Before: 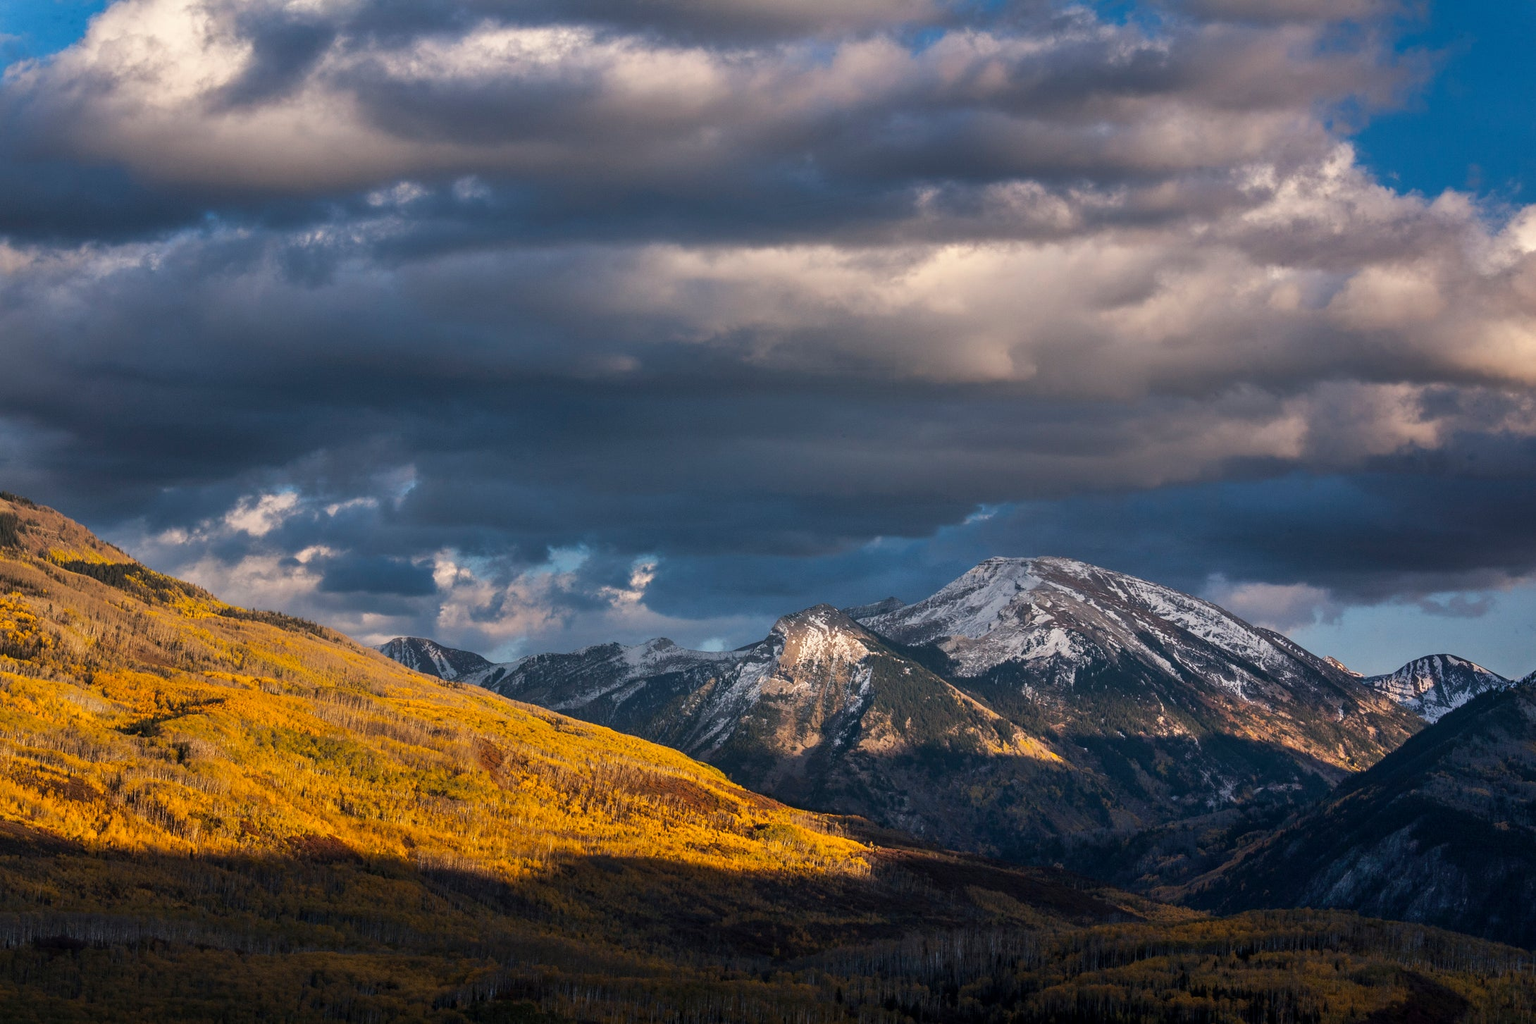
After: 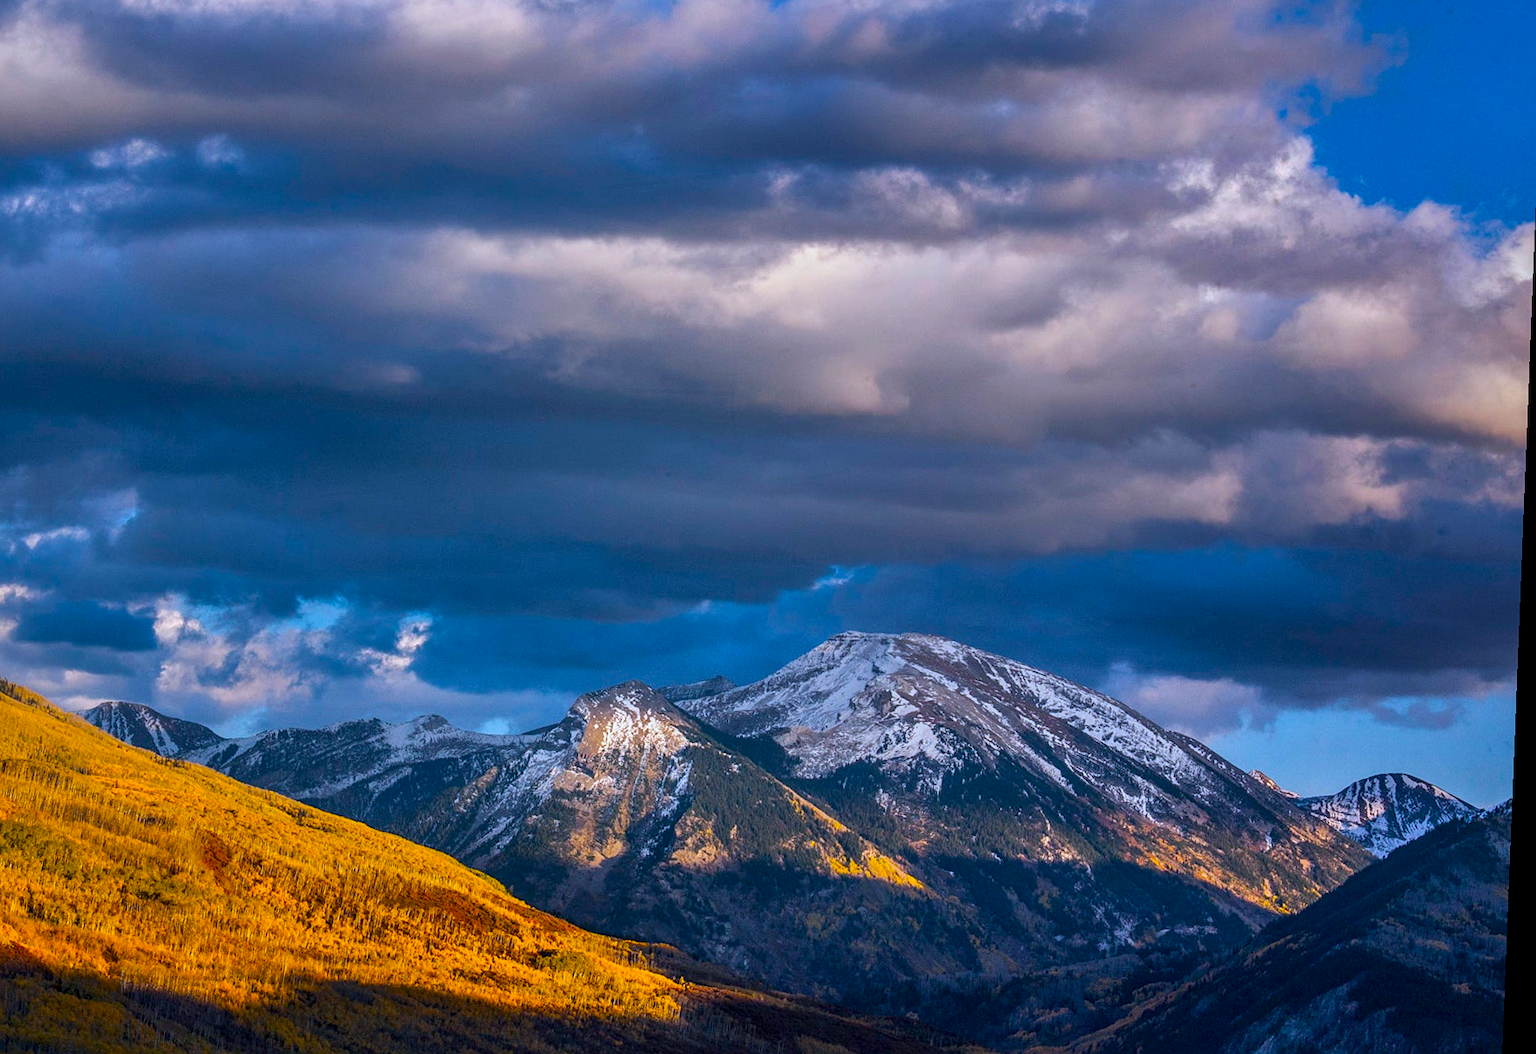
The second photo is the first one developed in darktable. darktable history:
local contrast: on, module defaults
rotate and perspective: rotation 2.27°, automatic cropping off
sharpen: radius 1.272, amount 0.305, threshold 0
exposure: exposure -0.041 EV, compensate highlight preservation false
contrast equalizer: octaves 7, y [[0.6 ×6], [0.55 ×6], [0 ×6], [0 ×6], [0 ×6]], mix 0.15
color balance: input saturation 134.34%, contrast -10.04%, contrast fulcrum 19.67%, output saturation 133.51%
crop and rotate: left 20.74%, top 7.912%, right 0.375%, bottom 13.378%
white balance: red 0.926, green 1.003, blue 1.133
